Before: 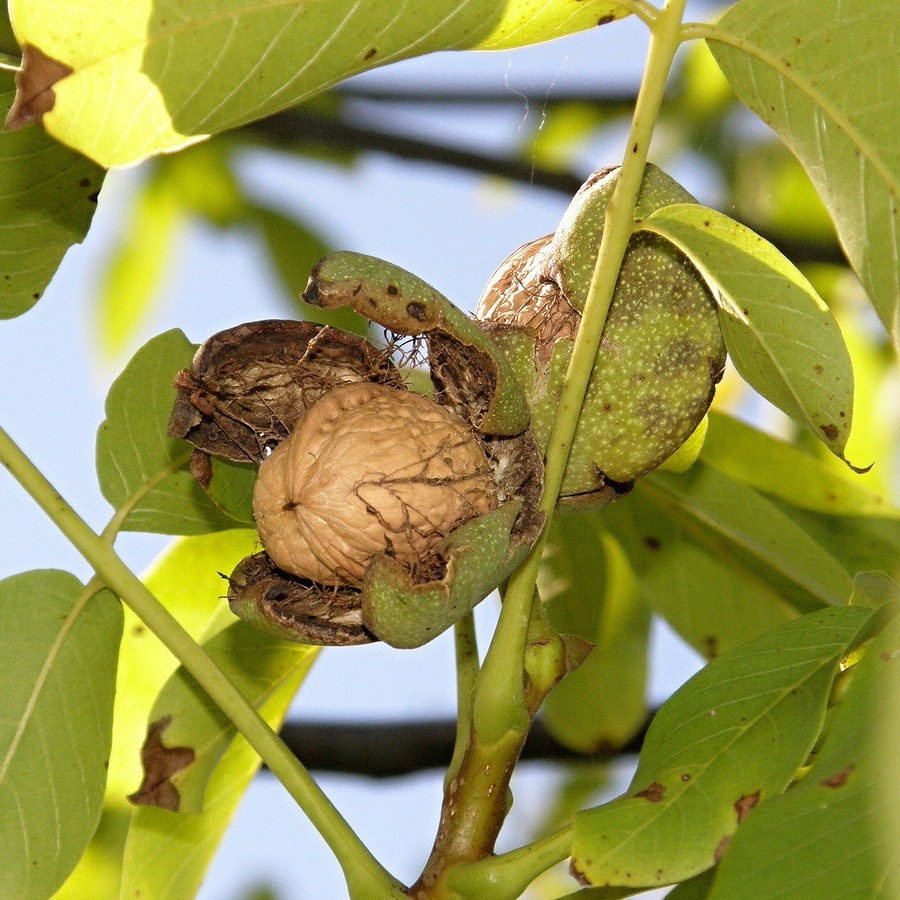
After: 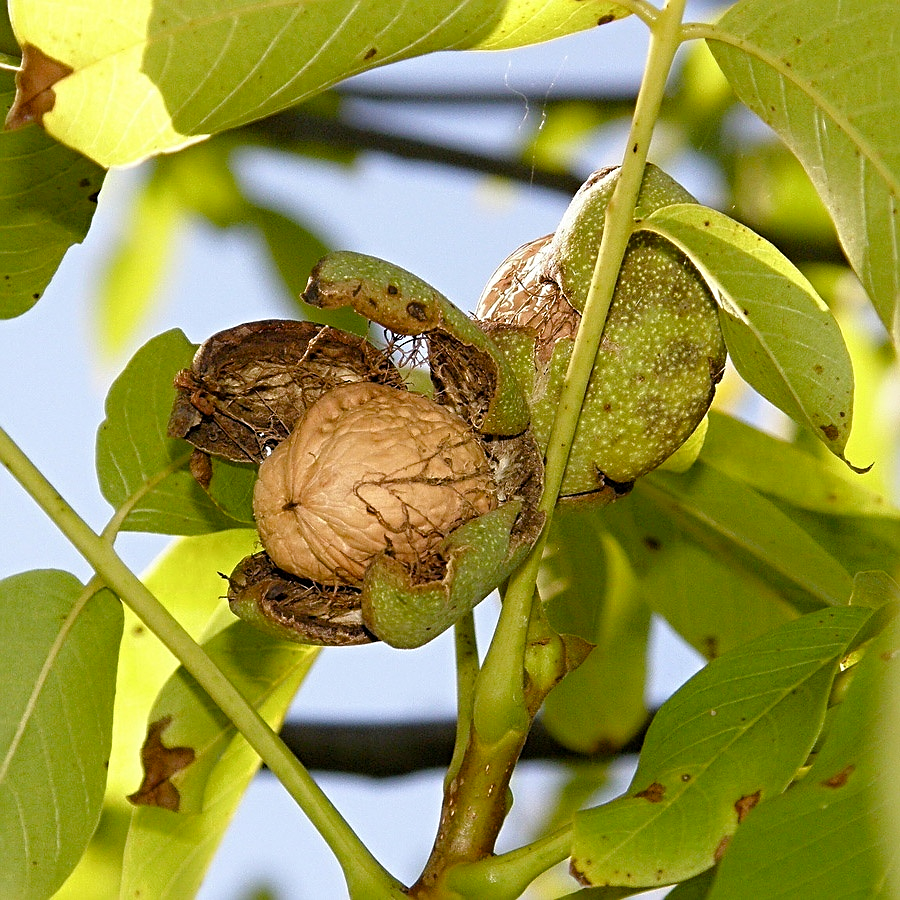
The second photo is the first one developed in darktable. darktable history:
color balance rgb: perceptual saturation grading › global saturation 20%, perceptual saturation grading › highlights -25%, perceptual saturation grading › shadows 25%
sharpen: on, module defaults
